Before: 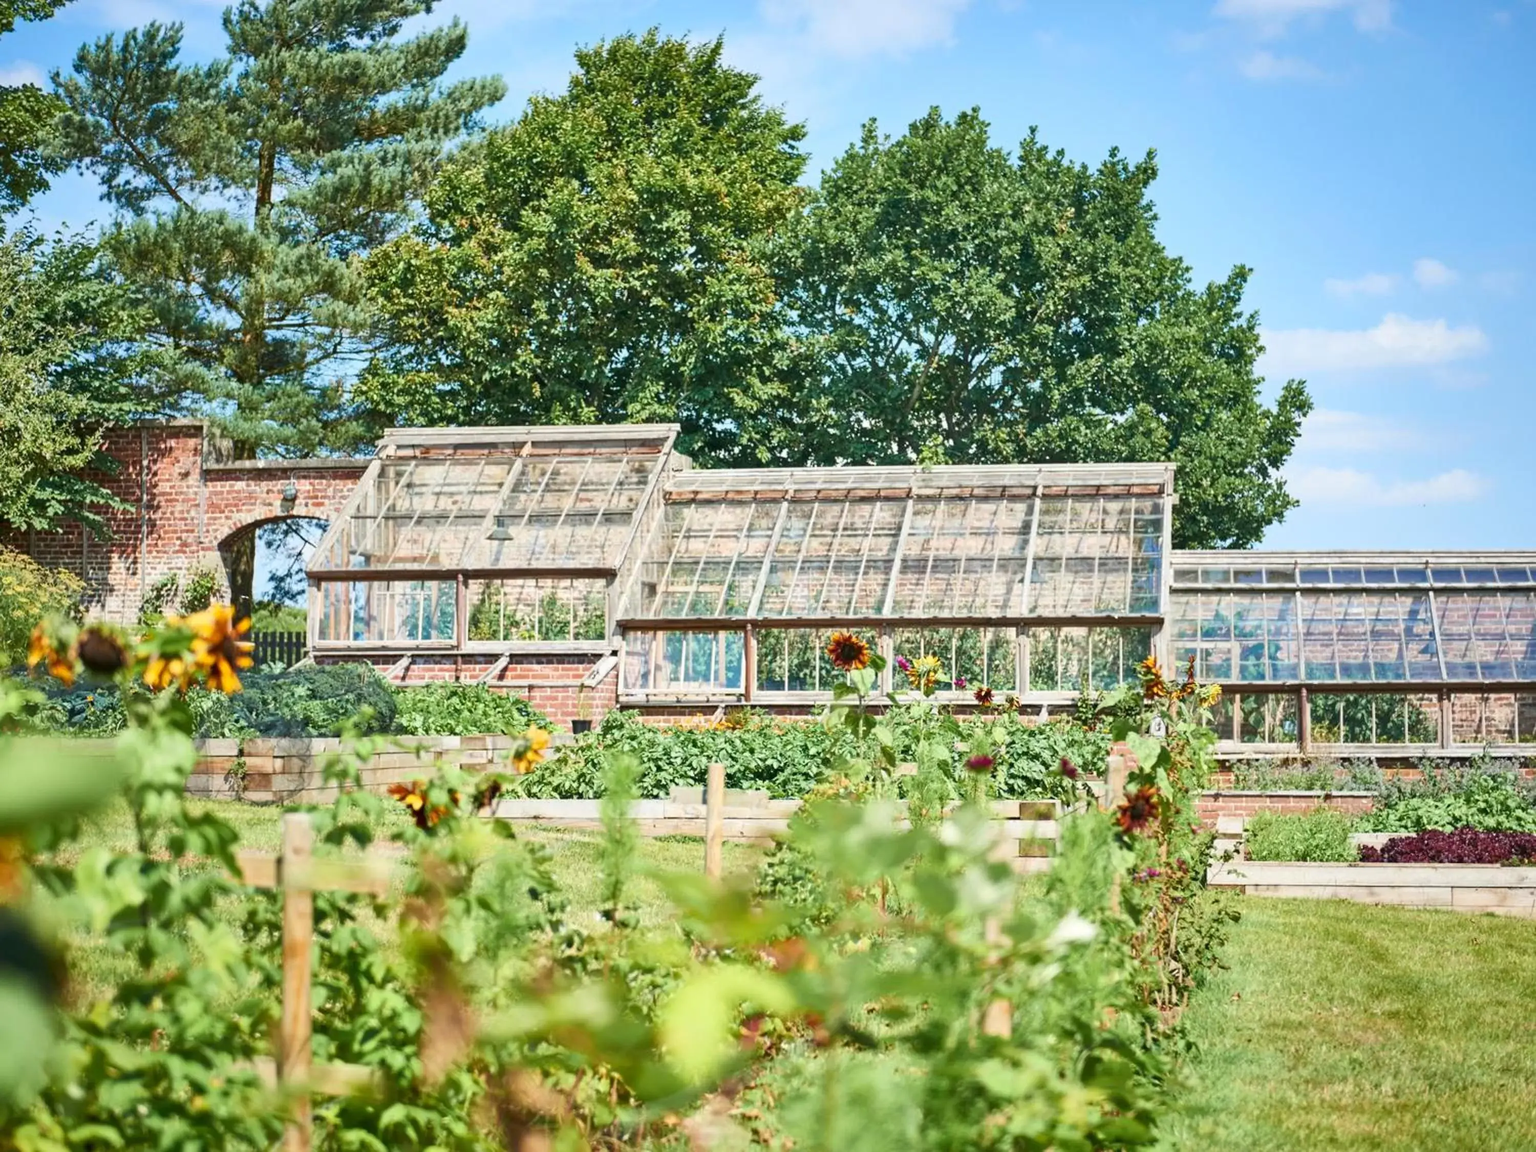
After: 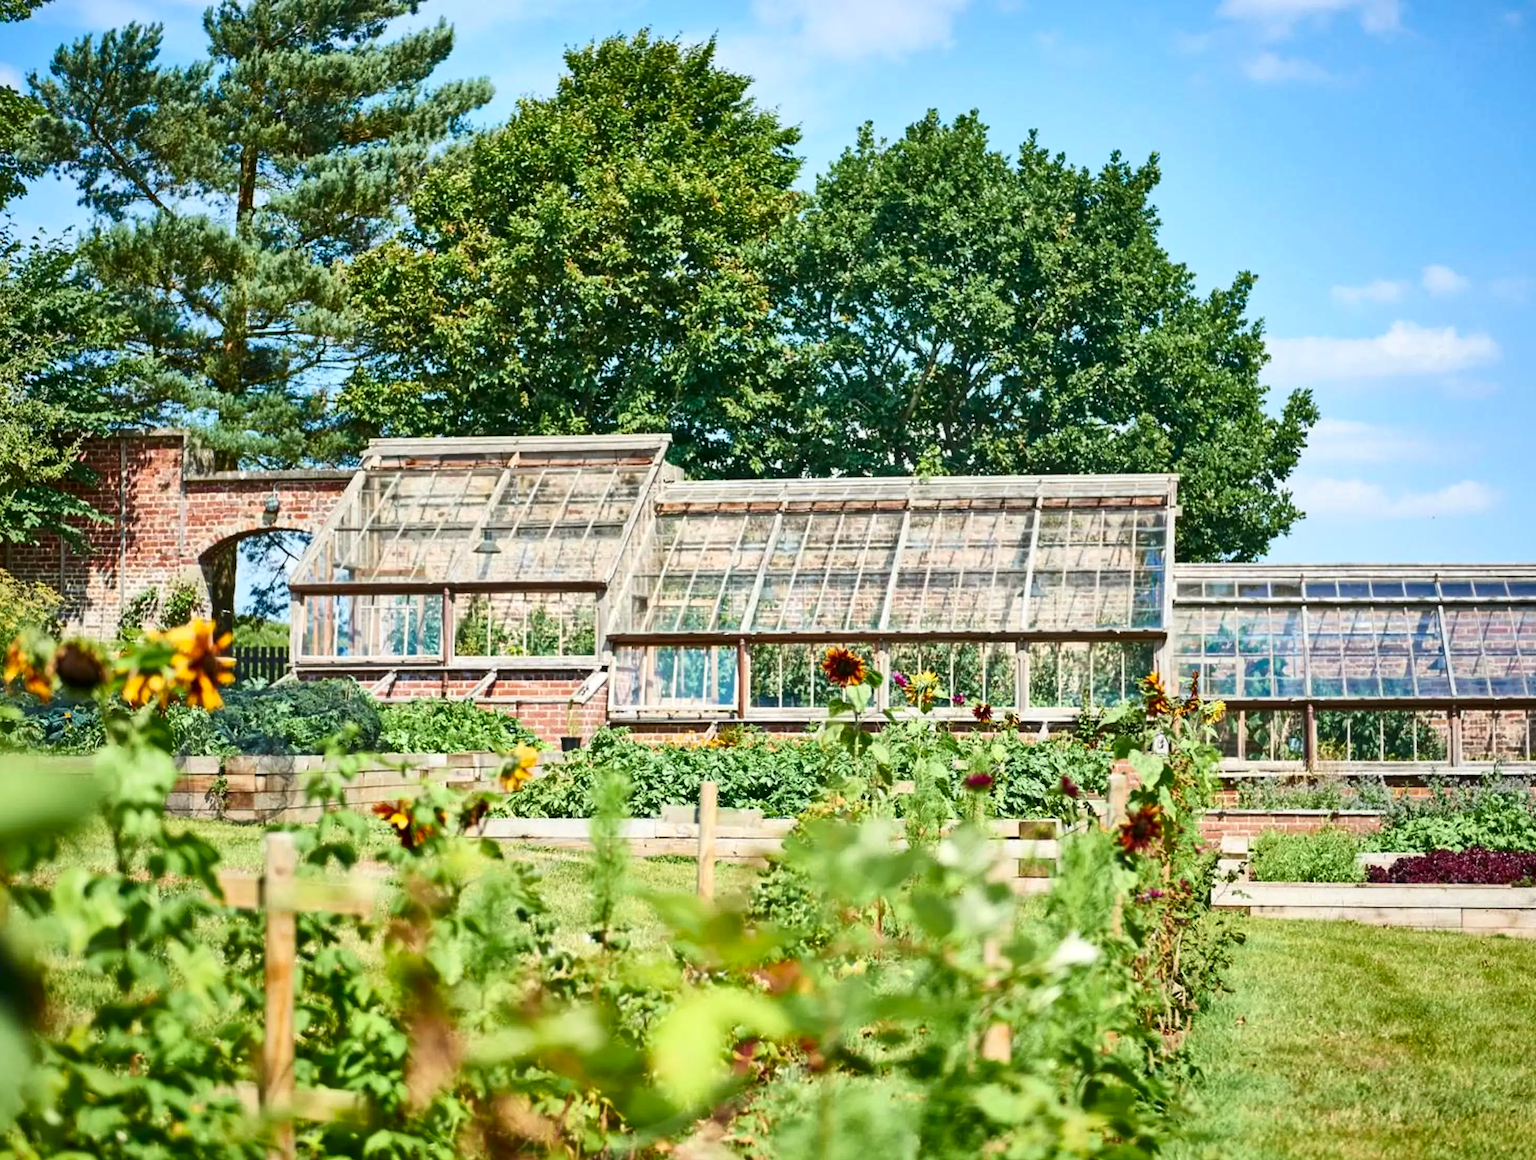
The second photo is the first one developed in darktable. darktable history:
crop and rotate: left 1.611%, right 0.663%, bottom 1.523%
local contrast: mode bilateral grid, contrast 21, coarseness 50, detail 120%, midtone range 0.2
contrast brightness saturation: contrast 0.132, brightness -0.057, saturation 0.155
